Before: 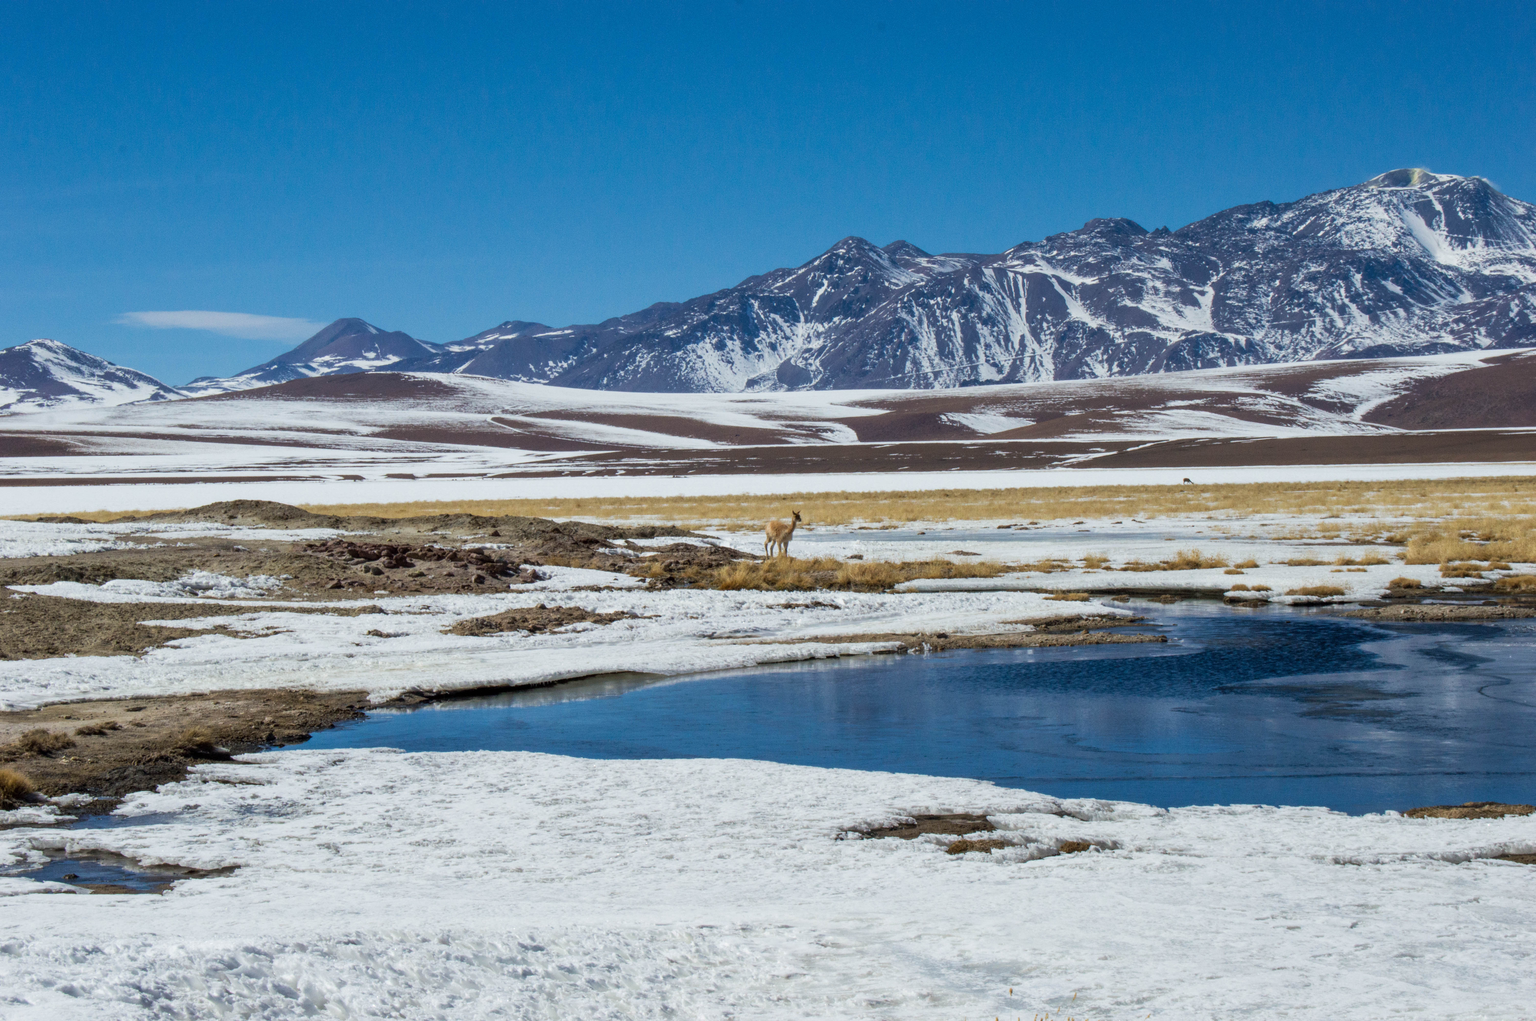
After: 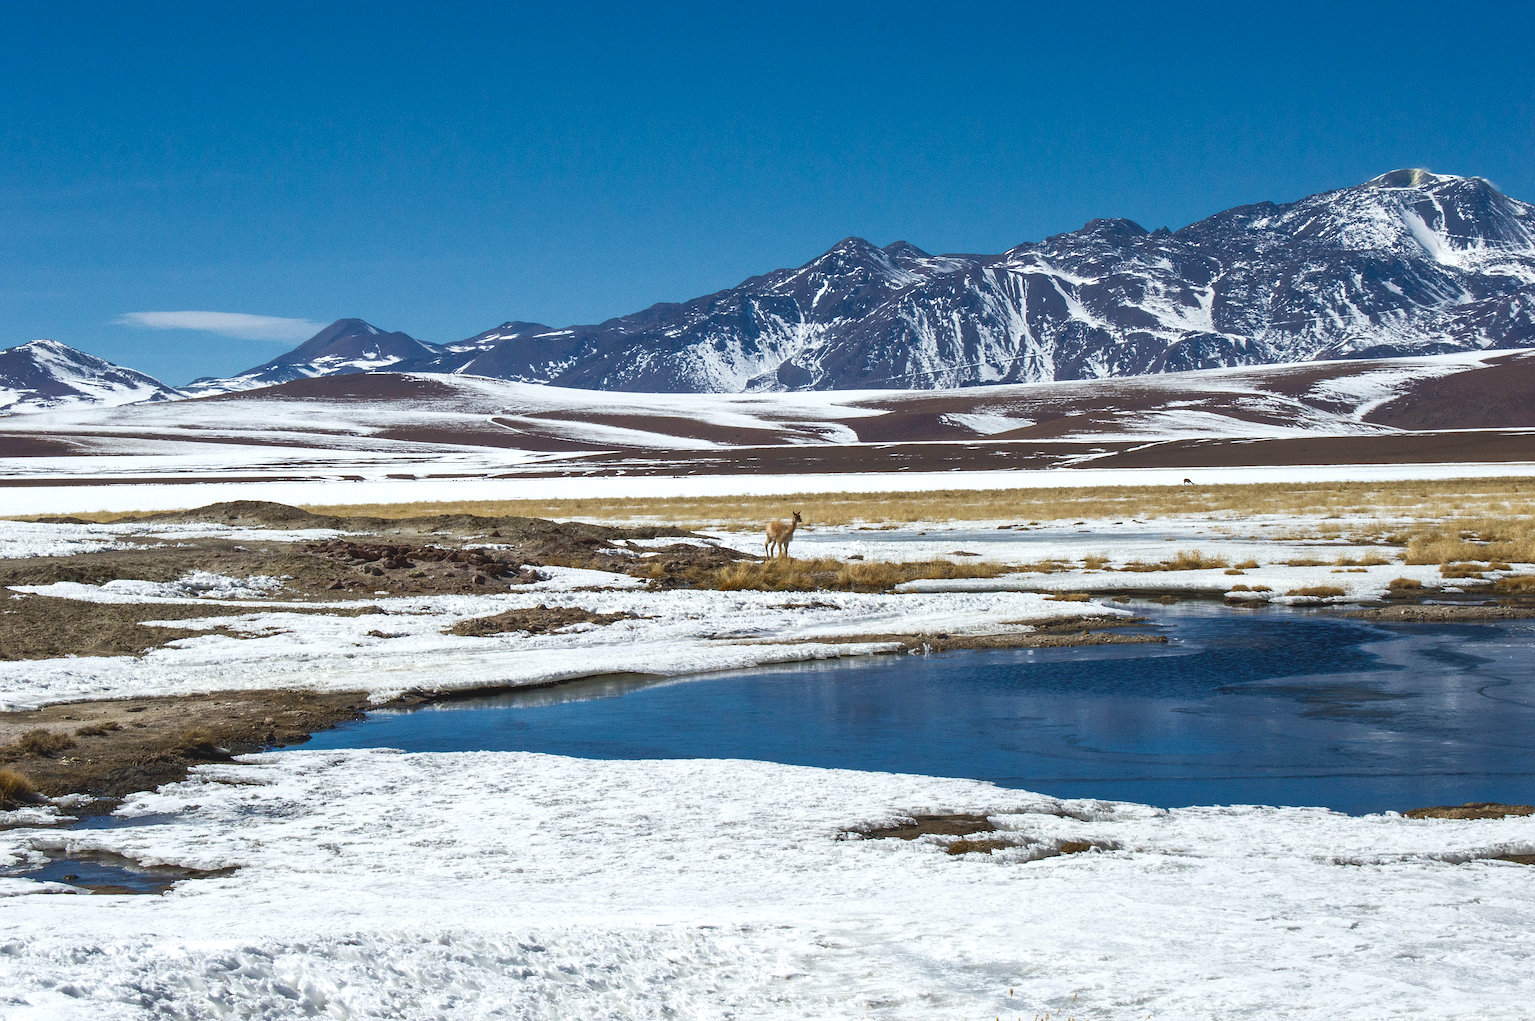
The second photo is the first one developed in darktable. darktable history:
sharpen: radius 1.657, amount 1.281
tone curve: curves: ch0 [(0, 0.081) (0.483, 0.453) (0.881, 0.992)], color space Lab, independent channels, preserve colors none
